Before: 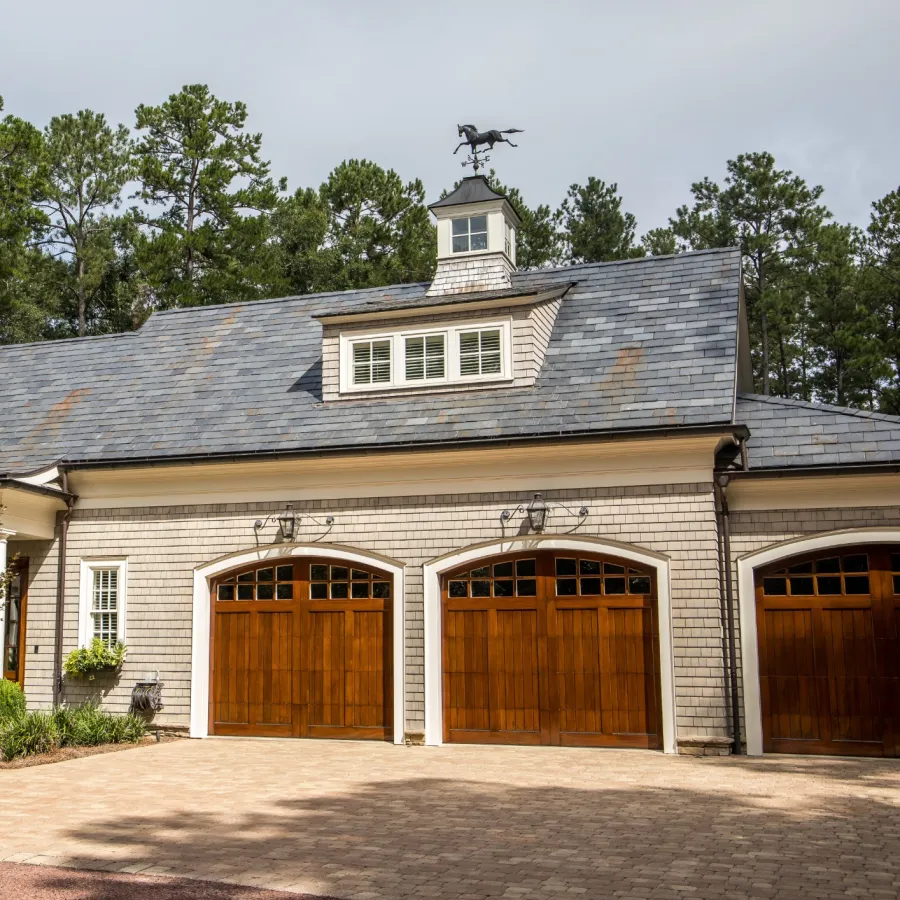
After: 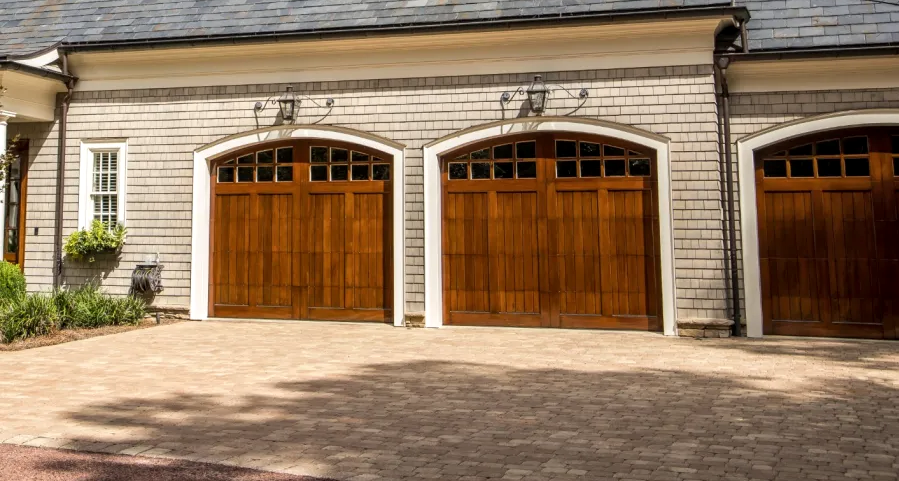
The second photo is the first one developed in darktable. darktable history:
local contrast: highlights 103%, shadows 98%, detail 119%, midtone range 0.2
crop and rotate: top 46.464%, right 0.108%
